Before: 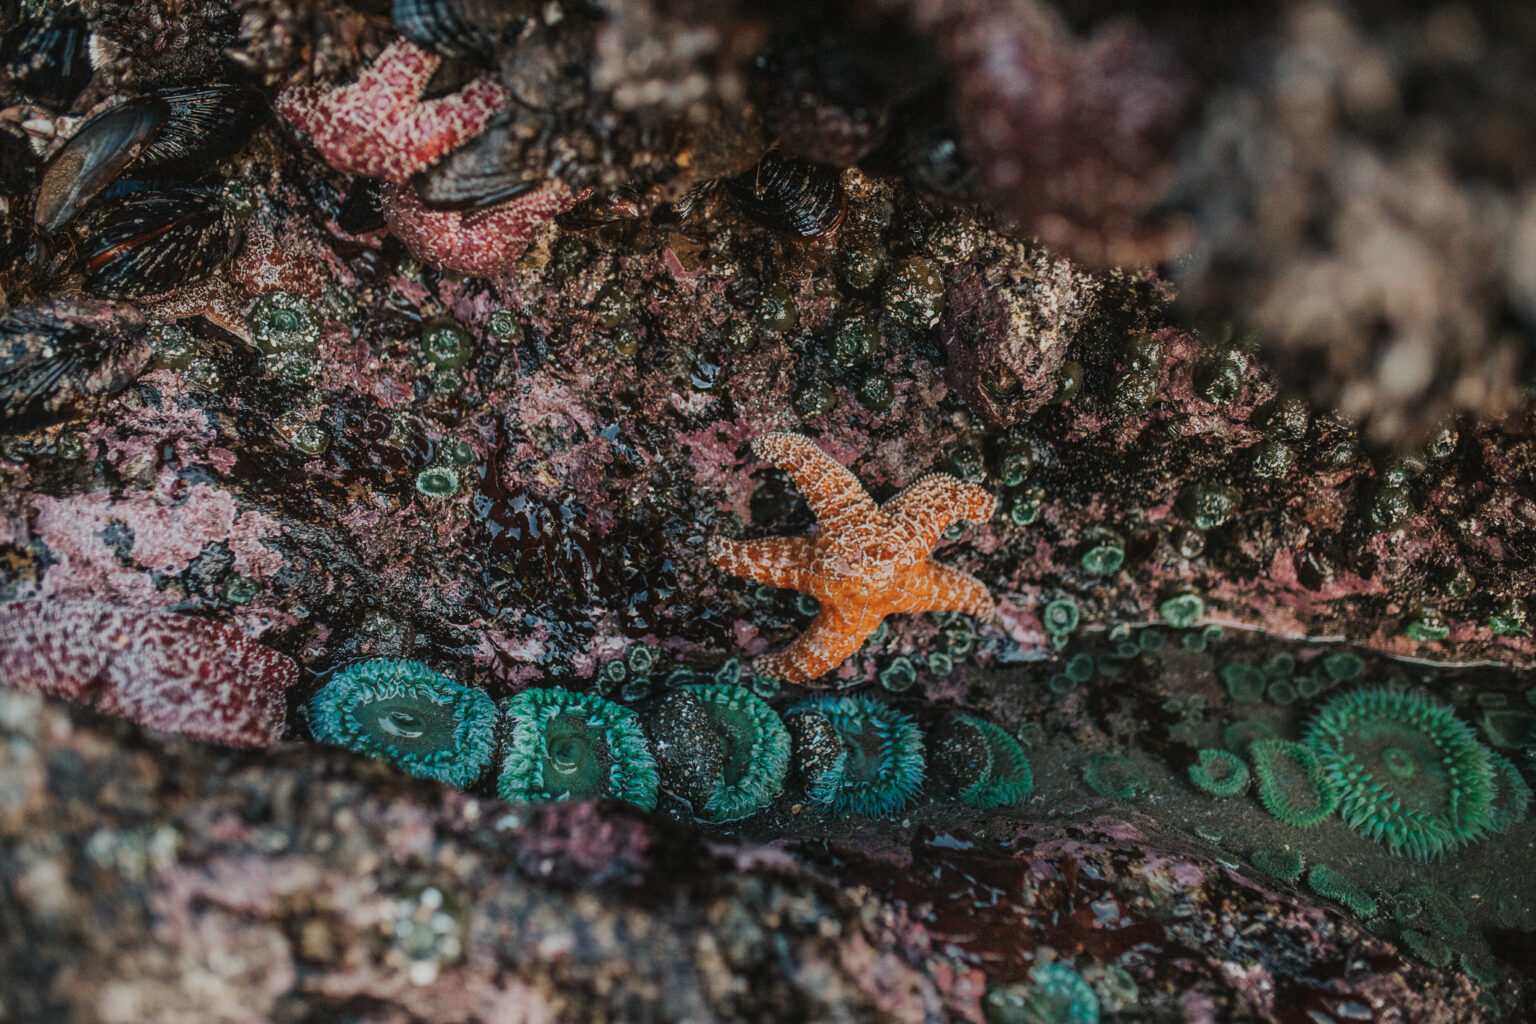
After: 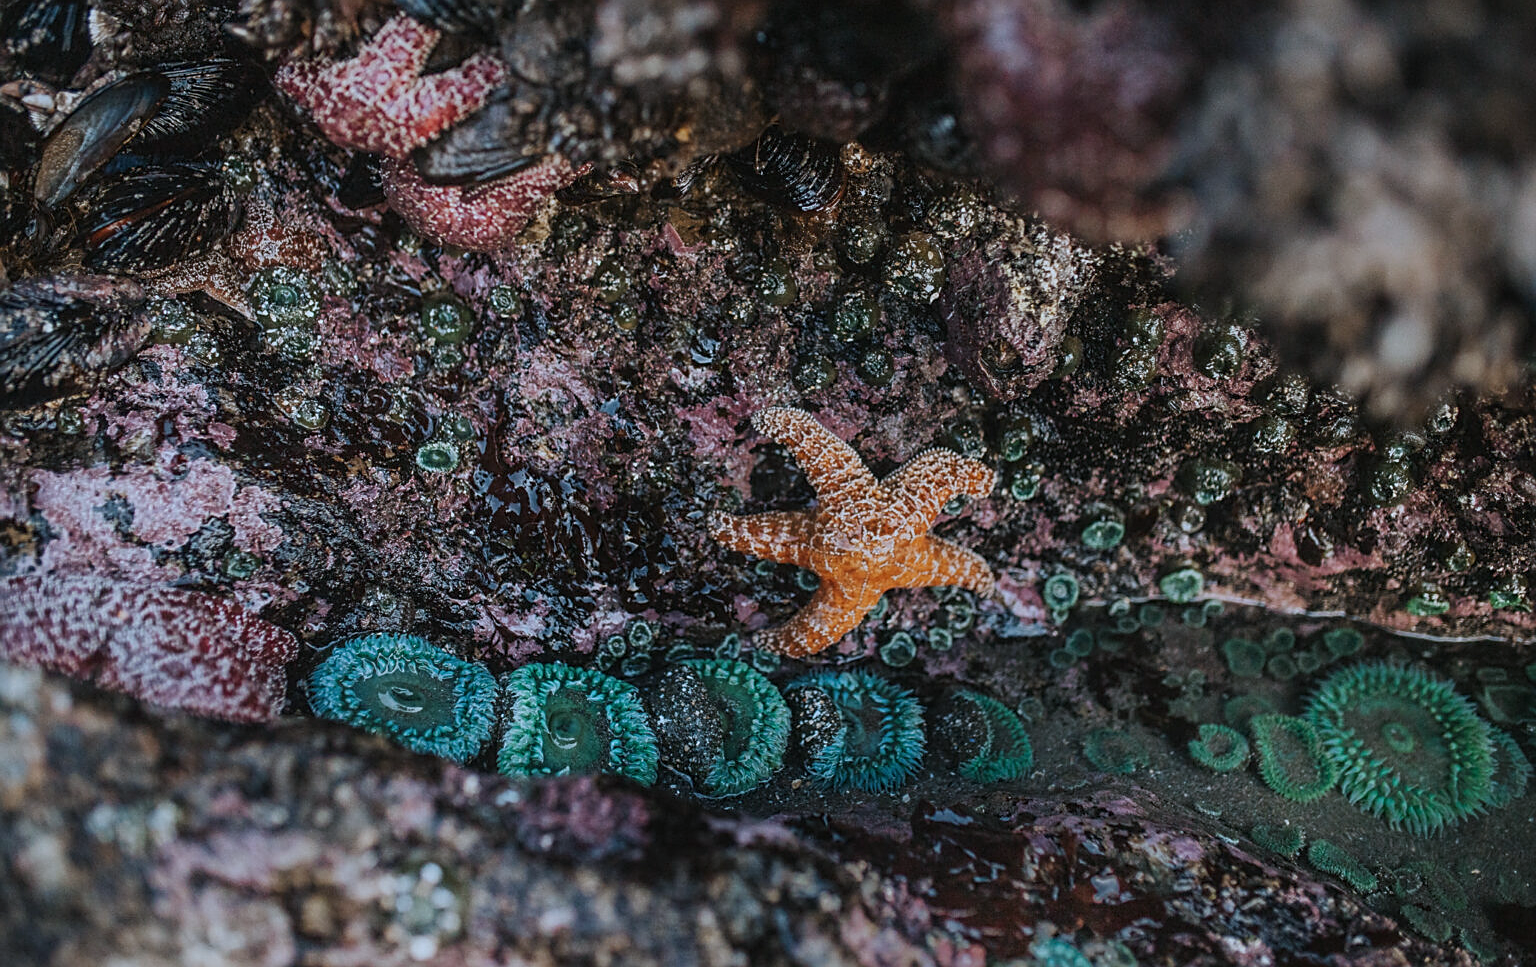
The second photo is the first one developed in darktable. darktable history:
sharpen: on, module defaults
white balance: red 0.931, blue 1.11
crop and rotate: top 2.479%, bottom 3.018%
